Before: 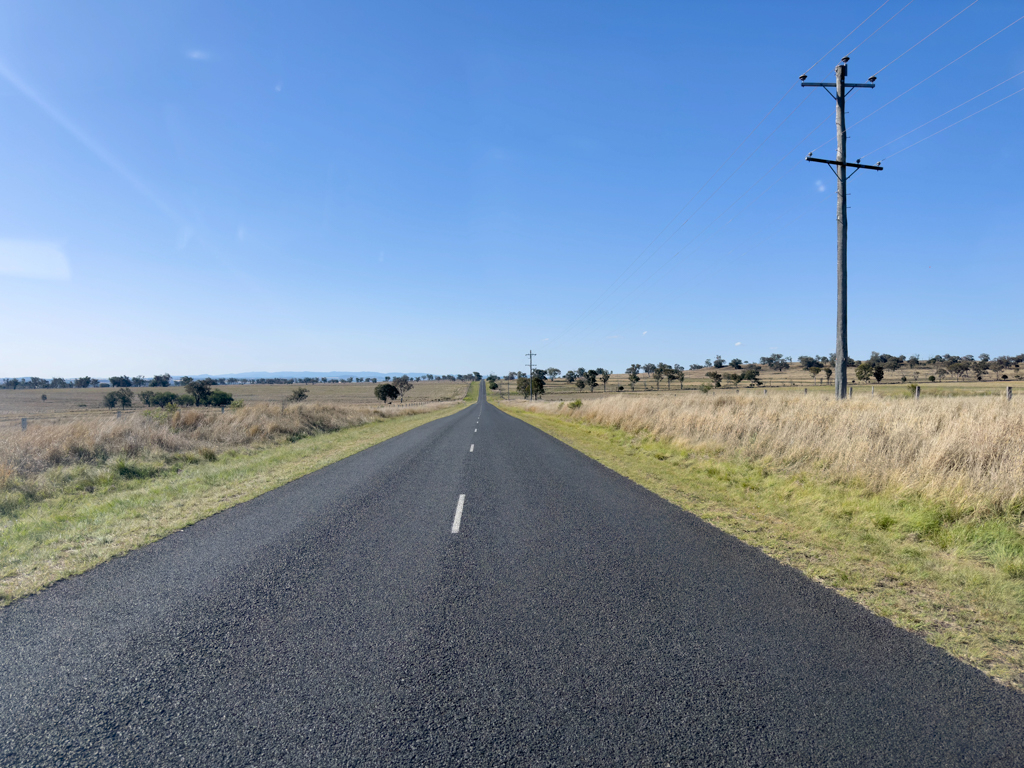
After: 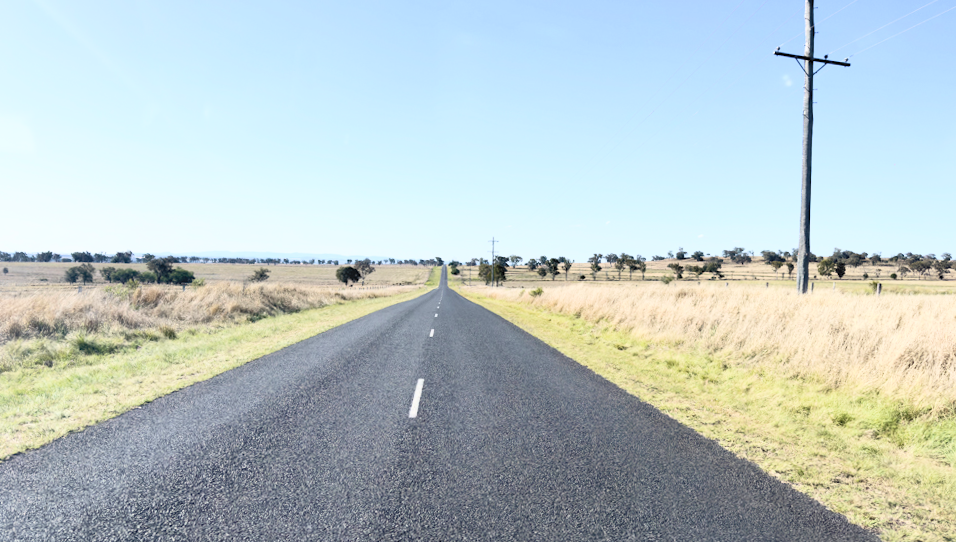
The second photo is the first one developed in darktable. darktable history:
rotate and perspective: rotation 1.57°, crop left 0.018, crop right 0.982, crop top 0.039, crop bottom 0.961
crop and rotate: left 2.991%, top 13.302%, right 1.981%, bottom 12.636%
contrast brightness saturation: contrast 0.43, brightness 0.56, saturation -0.19
velvia: strength 45%
